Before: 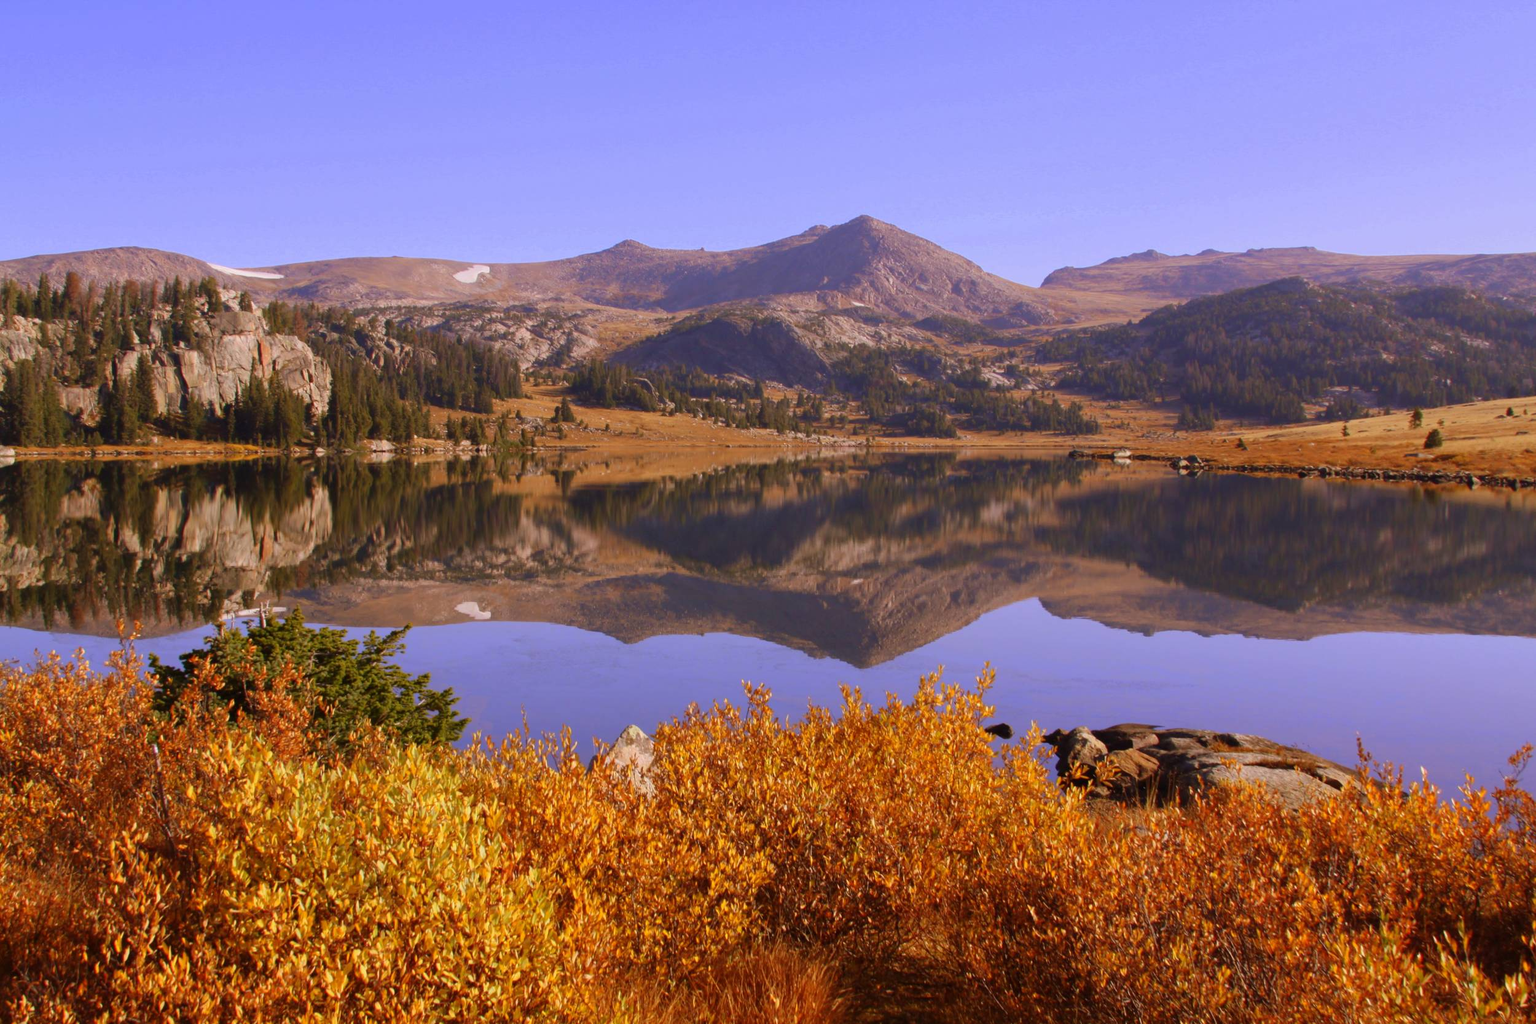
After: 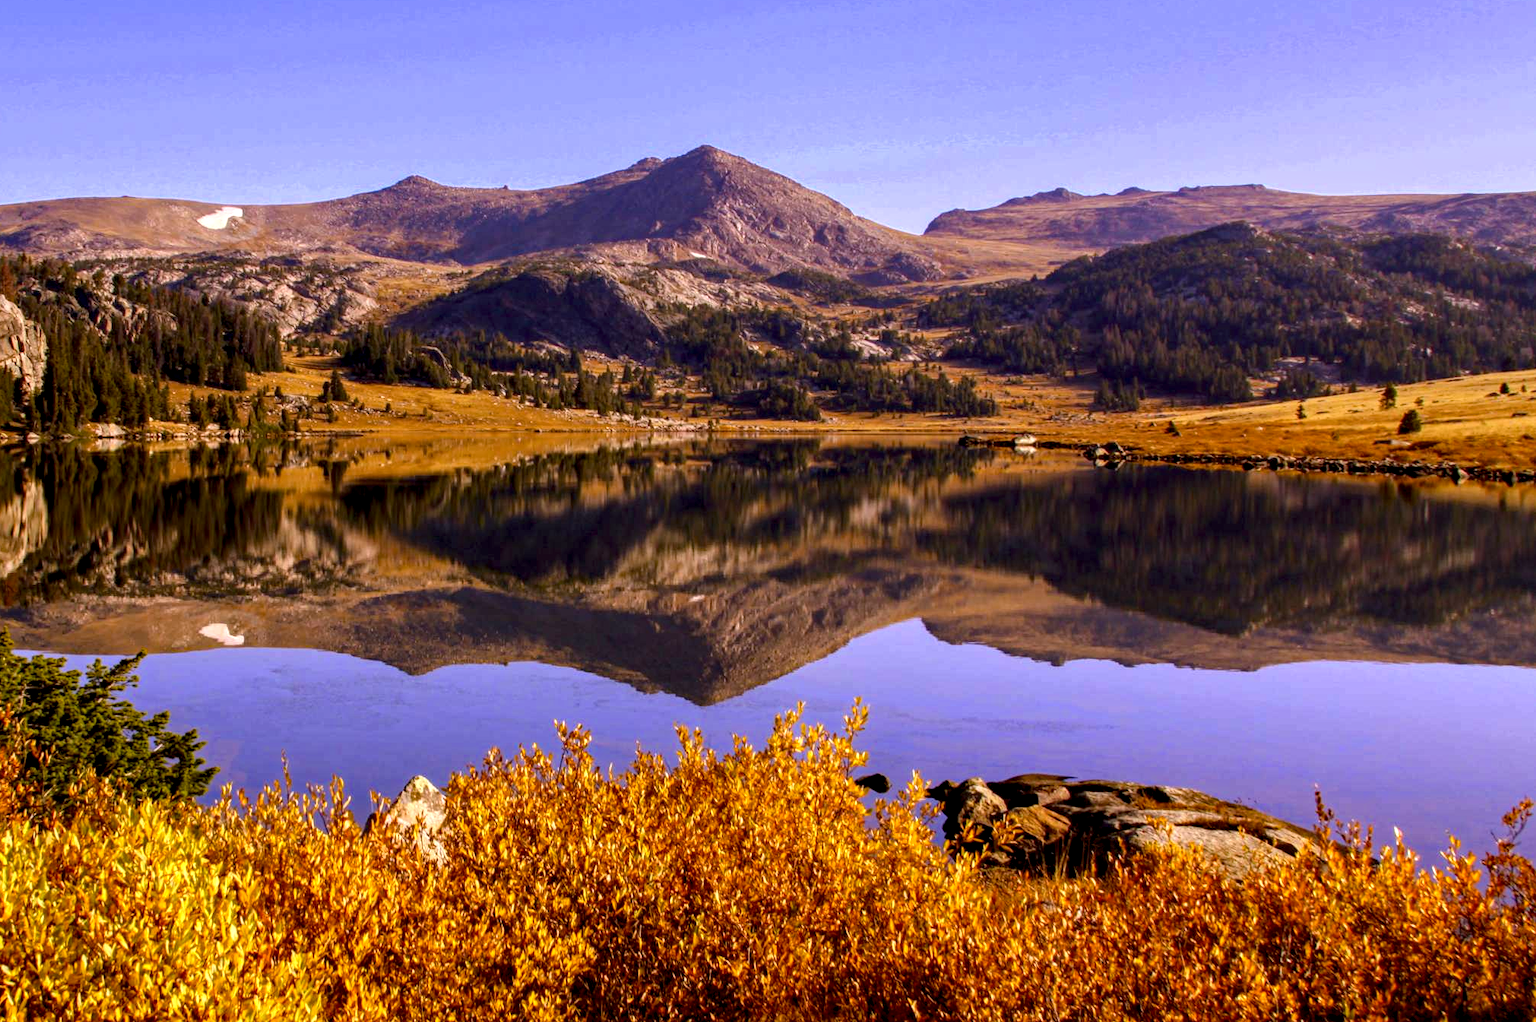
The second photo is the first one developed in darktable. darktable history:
color balance rgb: perceptual saturation grading › global saturation 20%, global vibrance 20%
crop: left 19.159%, top 9.58%, bottom 9.58%
local contrast: highlights 19%, detail 186%
haze removal: strength 0.29, distance 0.25, compatibility mode true, adaptive false
